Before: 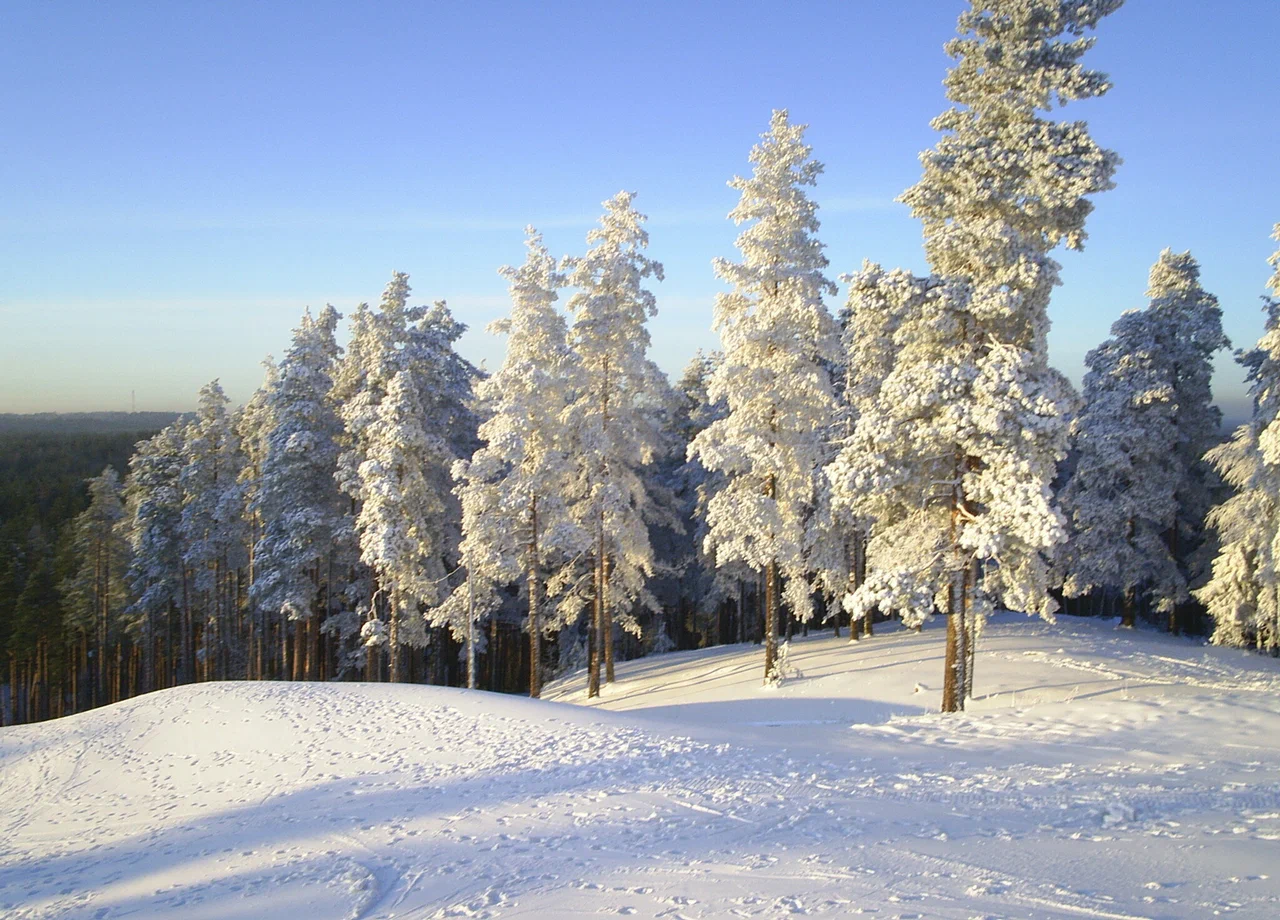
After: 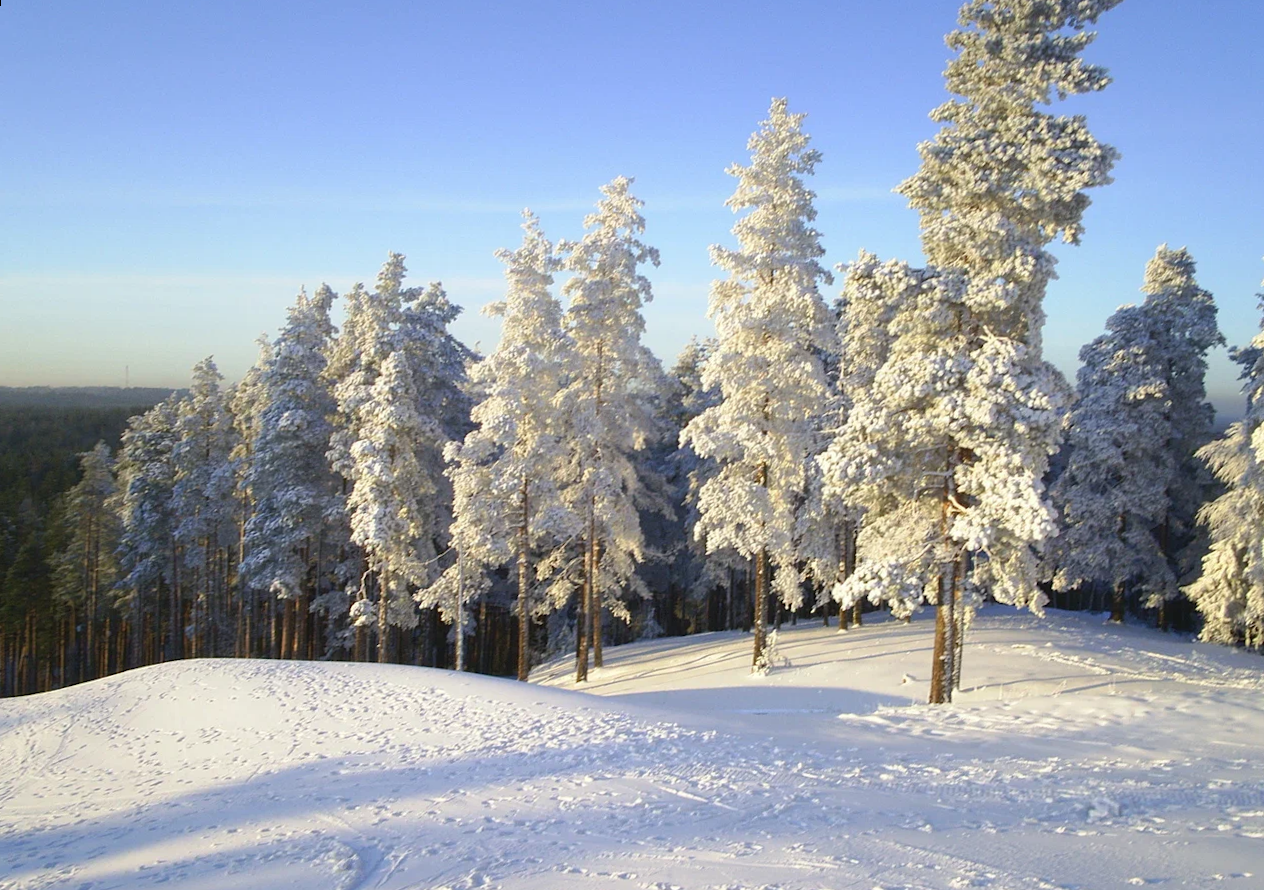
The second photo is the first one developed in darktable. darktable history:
rotate and perspective: rotation 1.14°, crop left 0.013, crop right 0.987, crop top 0.029, crop bottom 0.971
